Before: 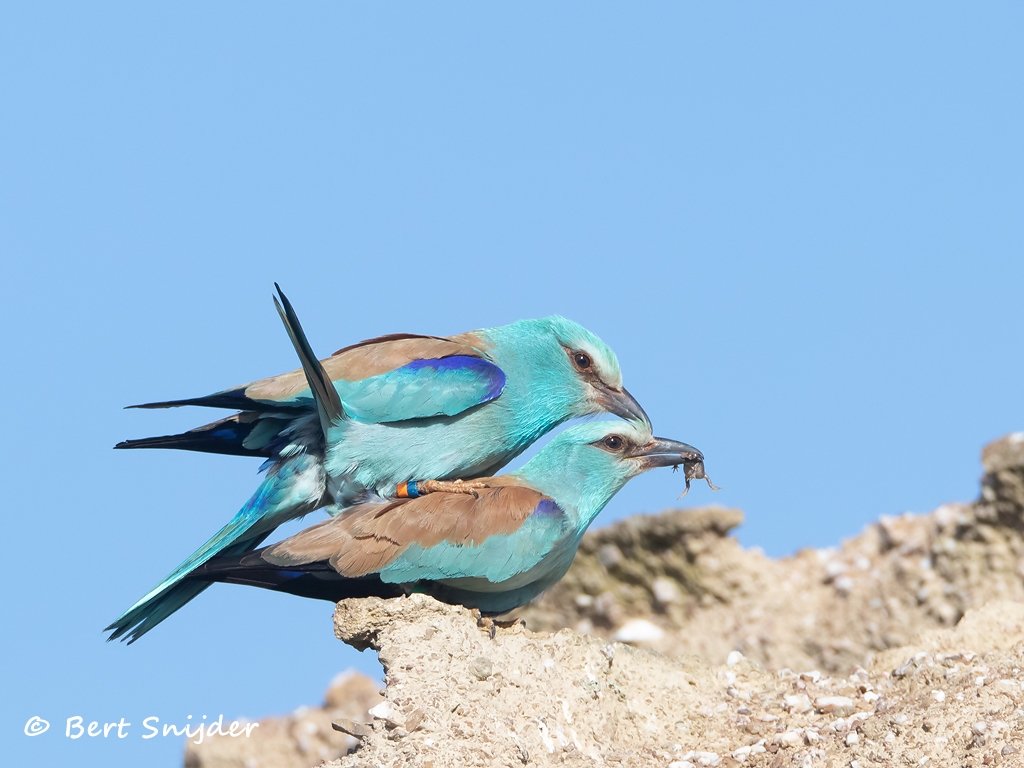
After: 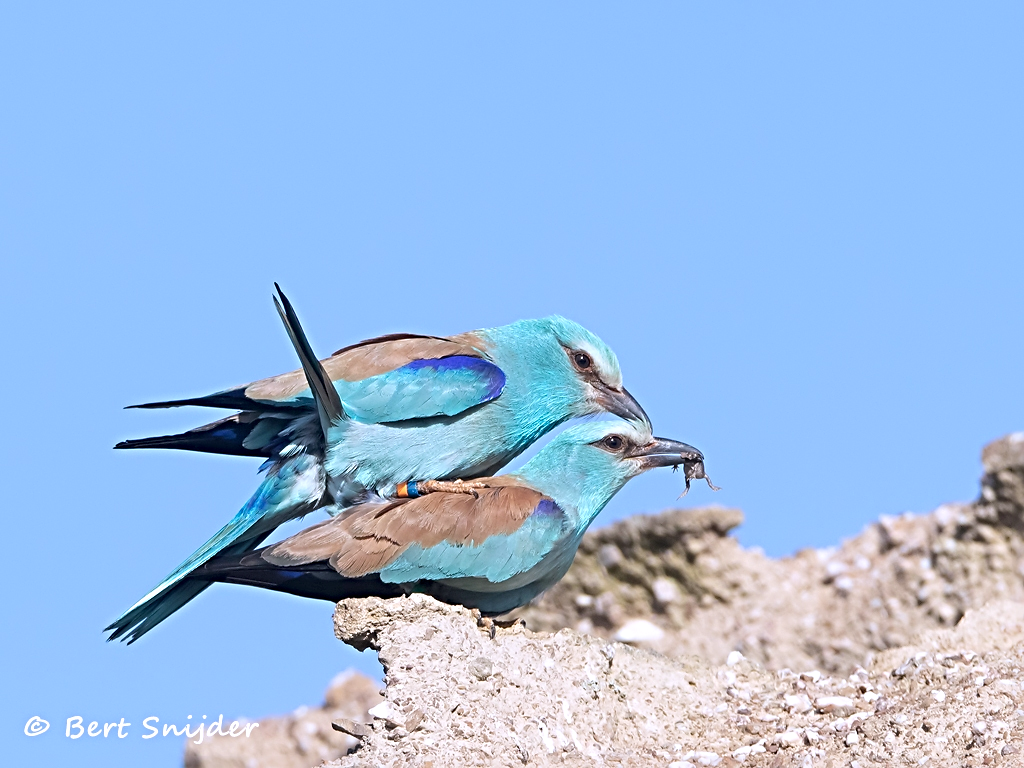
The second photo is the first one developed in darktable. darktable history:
tone equalizer: on, module defaults
white balance: red 1.004, blue 1.096
sharpen: radius 4.883
